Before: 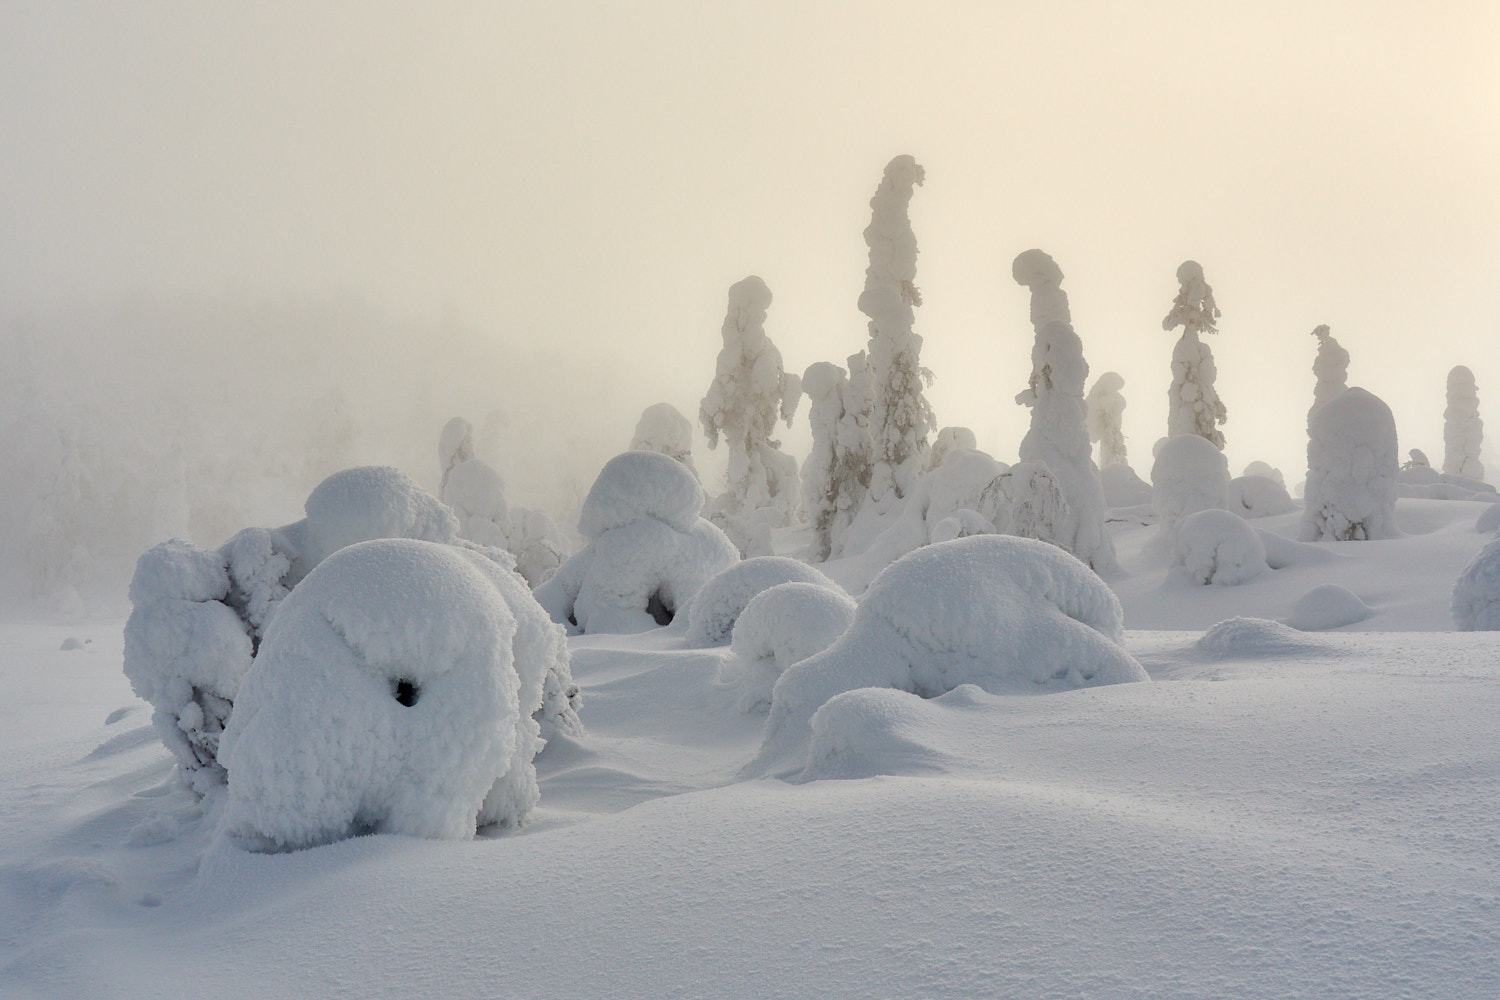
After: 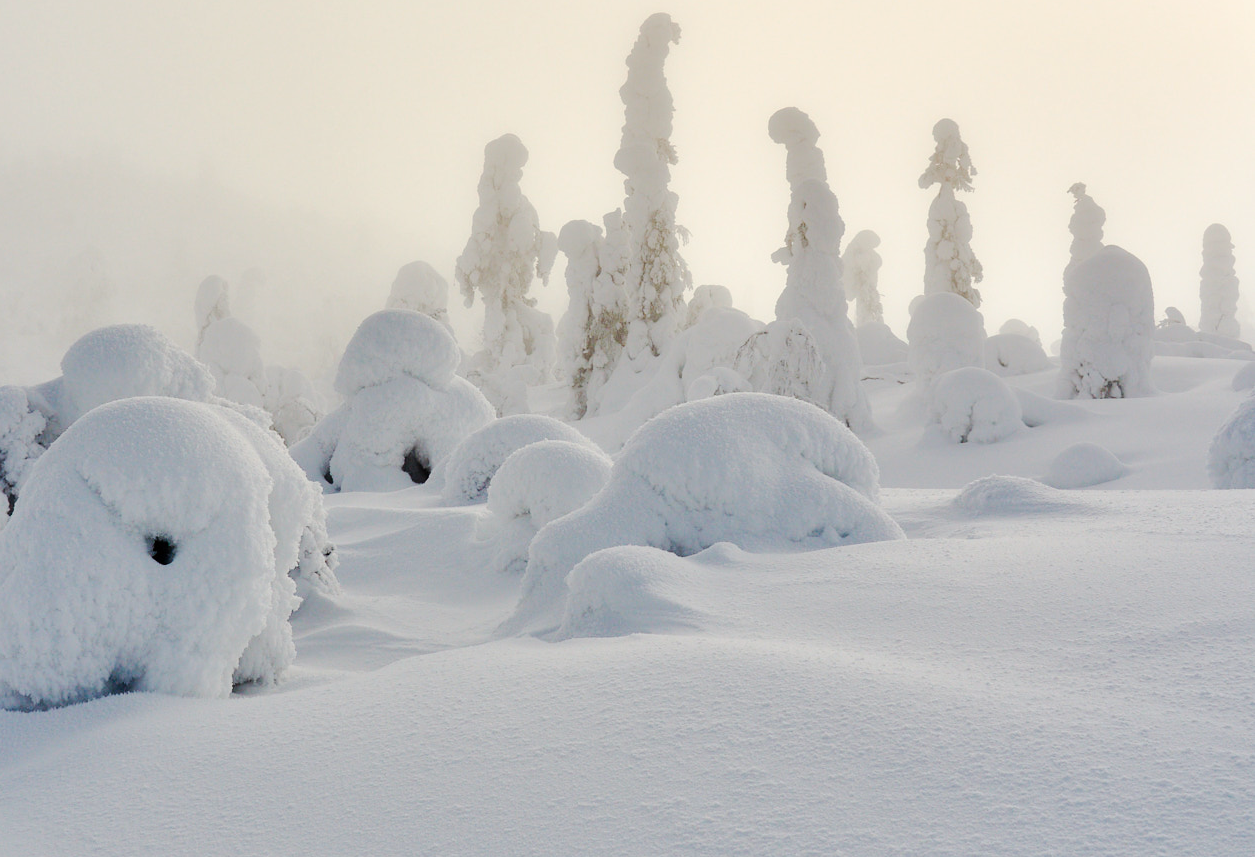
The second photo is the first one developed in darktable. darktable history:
tone curve: curves: ch0 [(0, 0) (0.003, 0.002) (0.011, 0.009) (0.025, 0.018) (0.044, 0.03) (0.069, 0.043) (0.1, 0.057) (0.136, 0.079) (0.177, 0.125) (0.224, 0.178) (0.277, 0.255) (0.335, 0.341) (0.399, 0.443) (0.468, 0.553) (0.543, 0.644) (0.623, 0.718) (0.709, 0.779) (0.801, 0.849) (0.898, 0.929) (1, 1)], preserve colors none
crop: left 16.315%, top 14.246%
